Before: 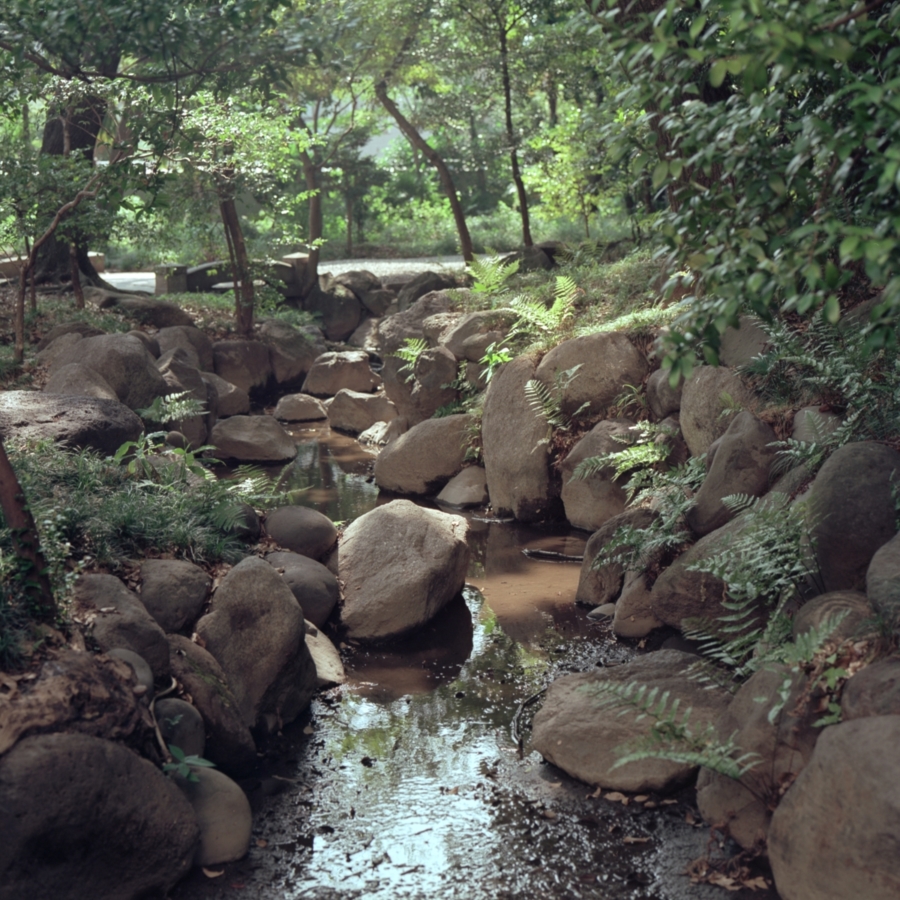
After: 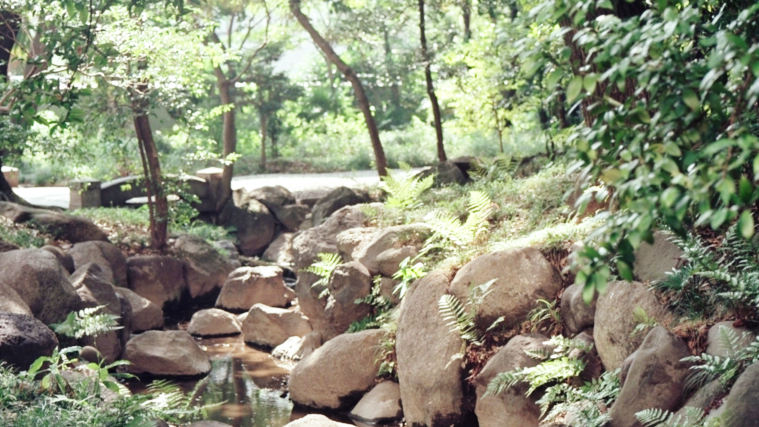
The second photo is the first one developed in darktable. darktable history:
base curve: curves: ch0 [(0, 0.003) (0.001, 0.002) (0.006, 0.004) (0.02, 0.022) (0.048, 0.086) (0.094, 0.234) (0.162, 0.431) (0.258, 0.629) (0.385, 0.8) (0.548, 0.918) (0.751, 0.988) (1, 1)], preserve colors none
crop and rotate: left 9.638%, top 9.484%, right 5.985%, bottom 43.04%
tone equalizer: edges refinement/feathering 500, mask exposure compensation -1.57 EV, preserve details no
